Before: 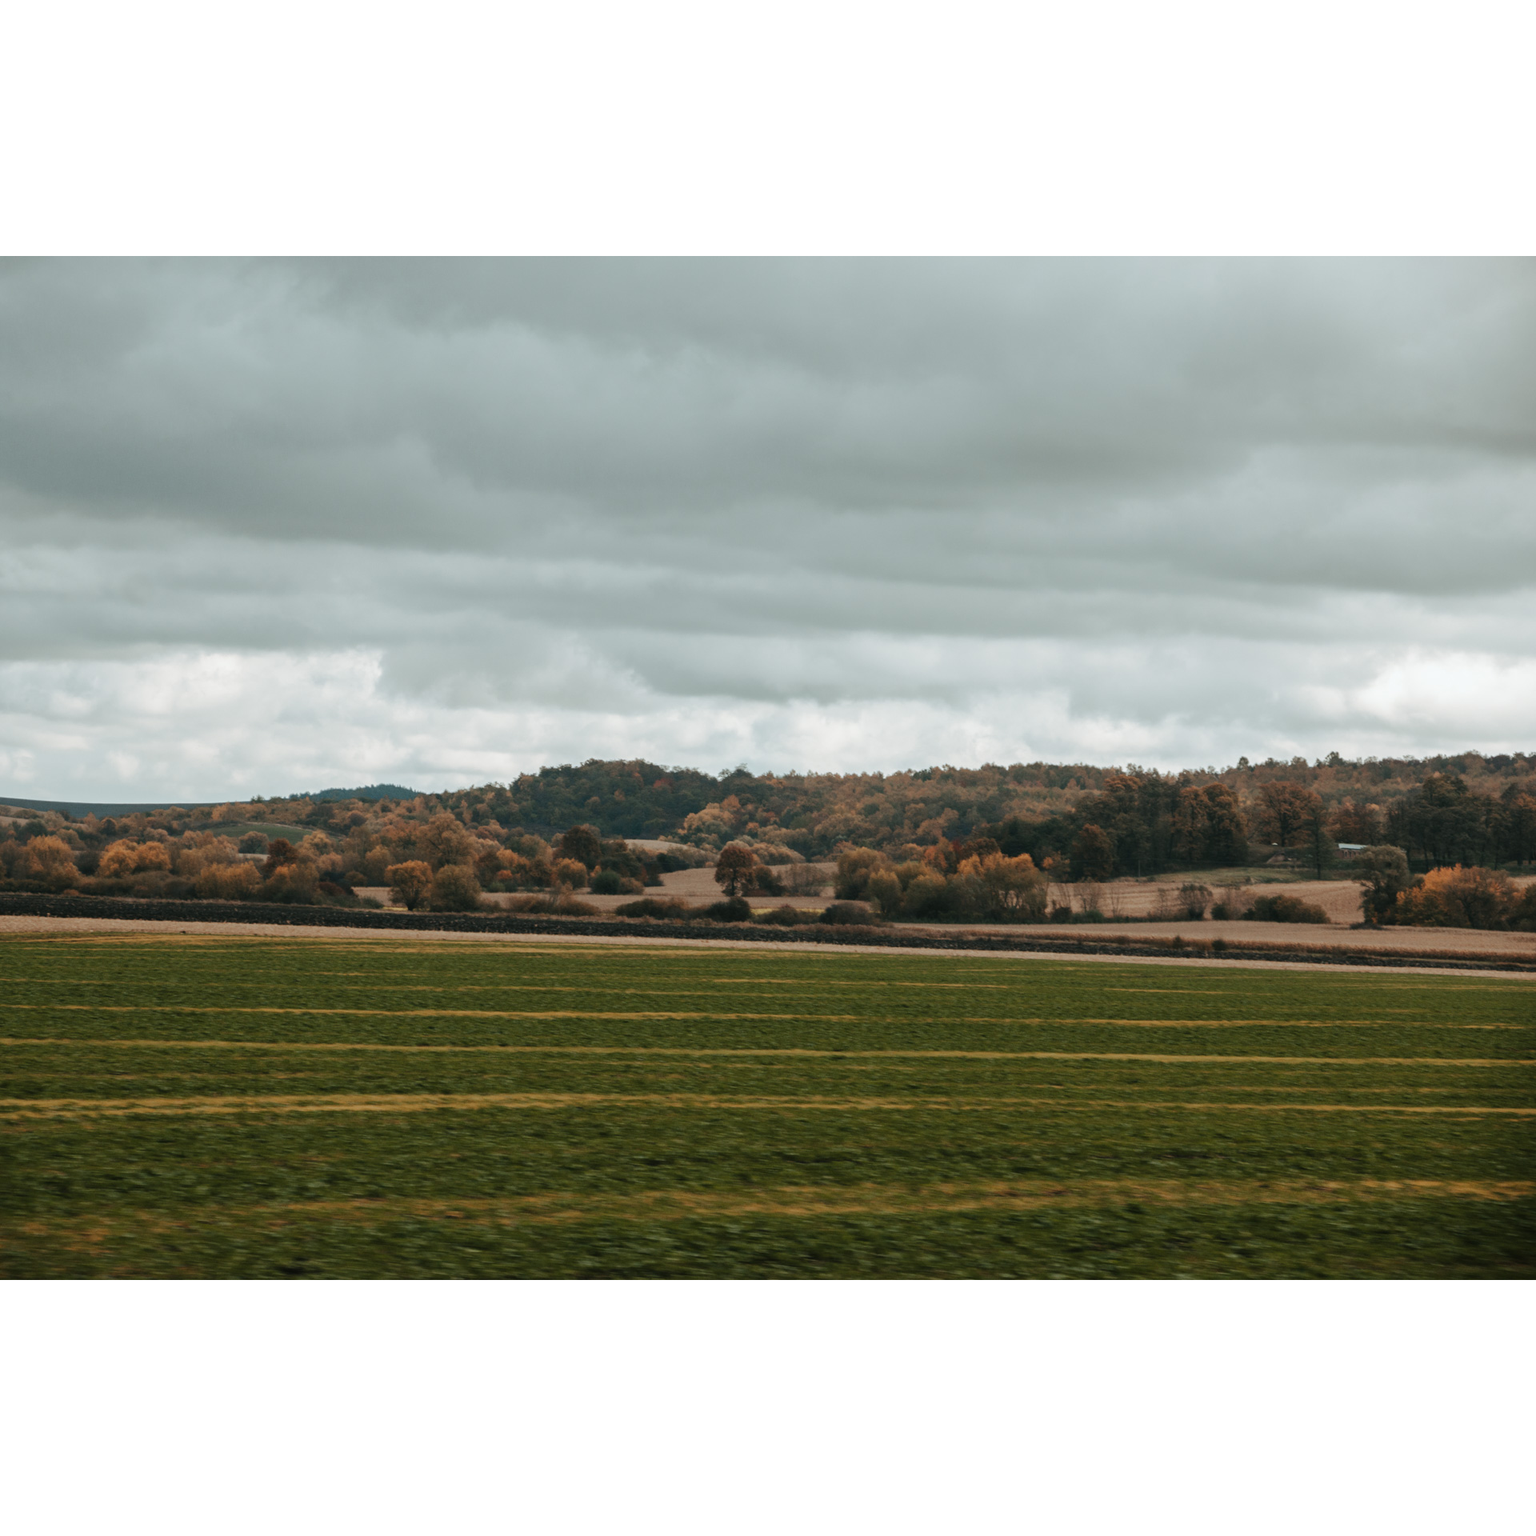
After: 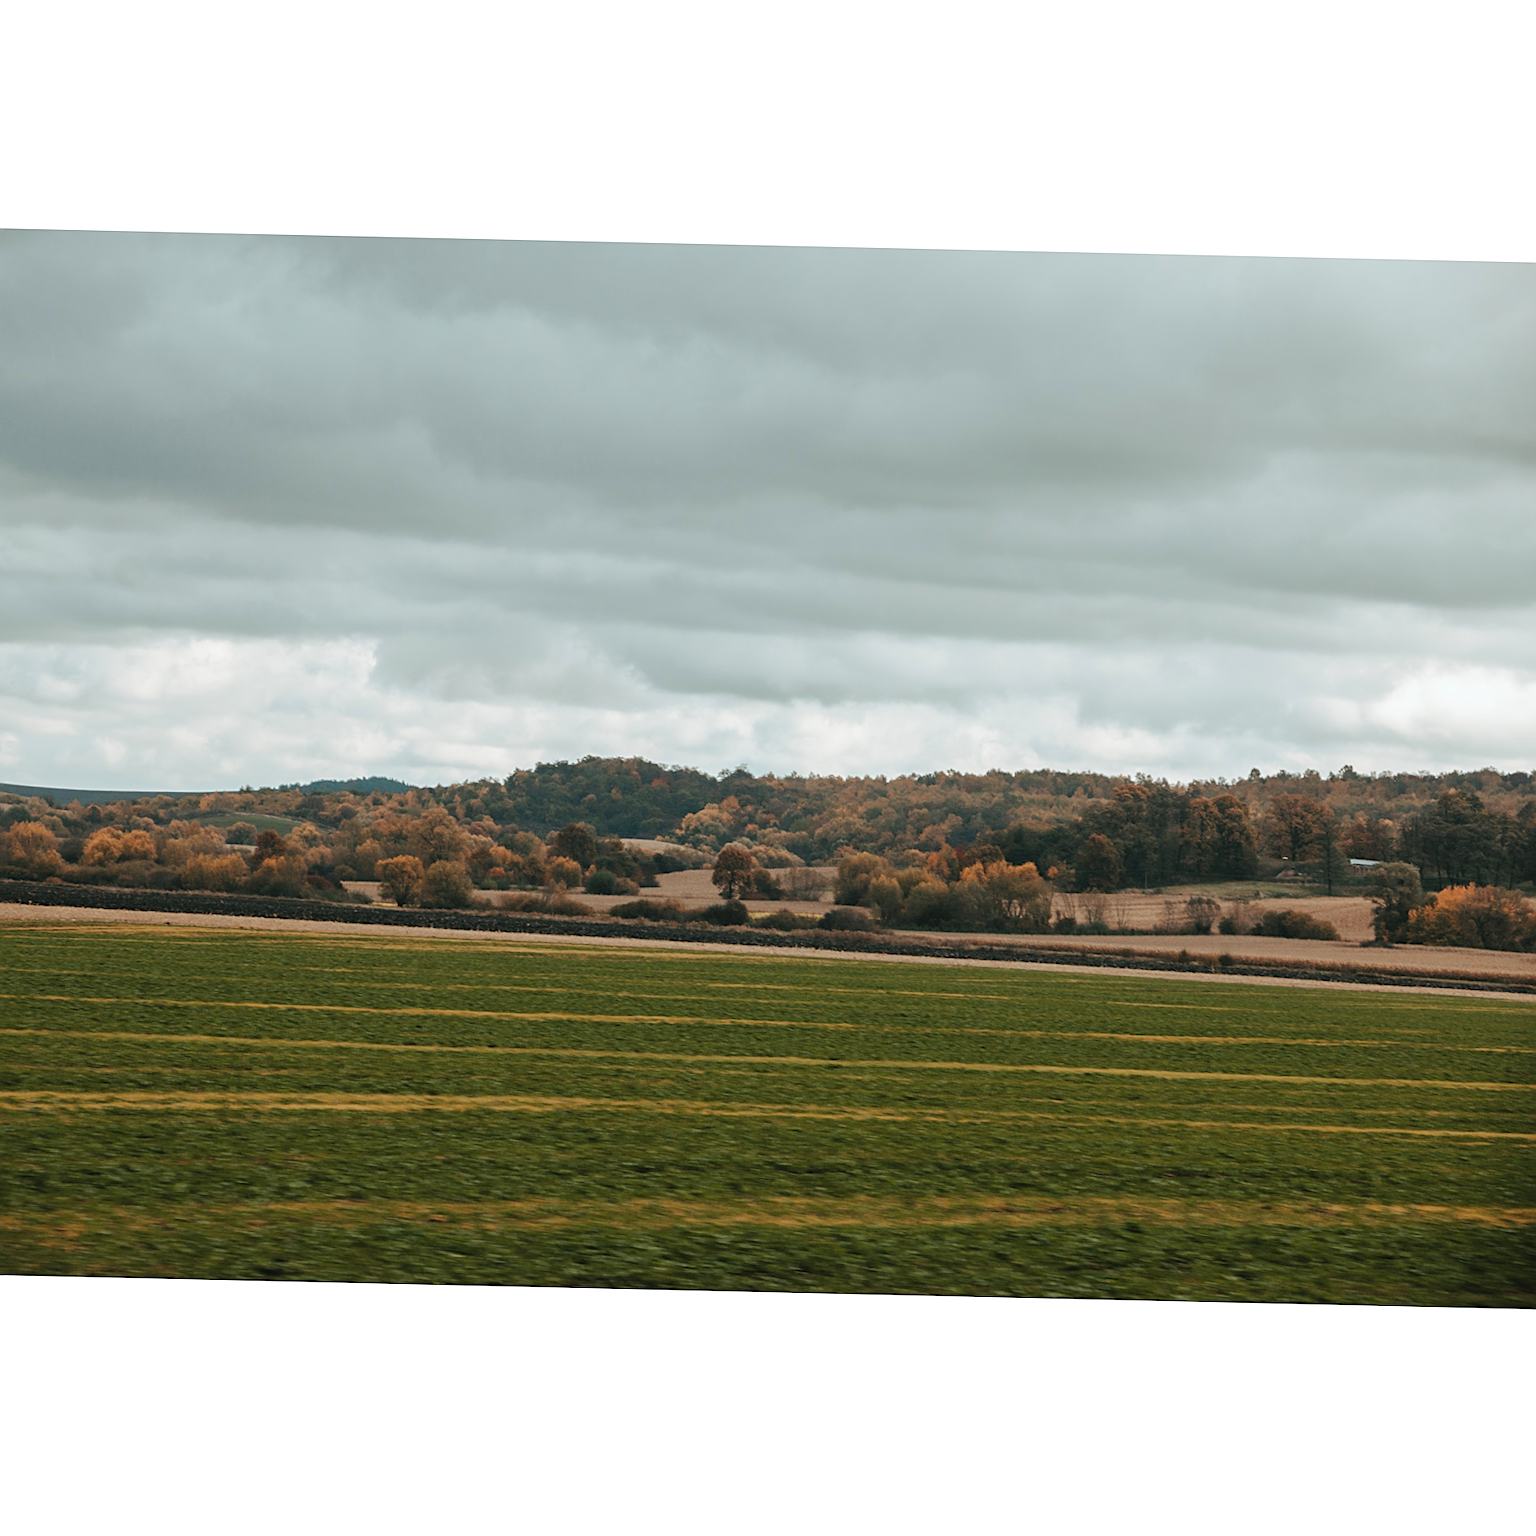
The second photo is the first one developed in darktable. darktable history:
contrast brightness saturation: contrast 0.032, brightness 0.06, saturation 0.125
crop and rotate: angle -1.28°
sharpen: on, module defaults
